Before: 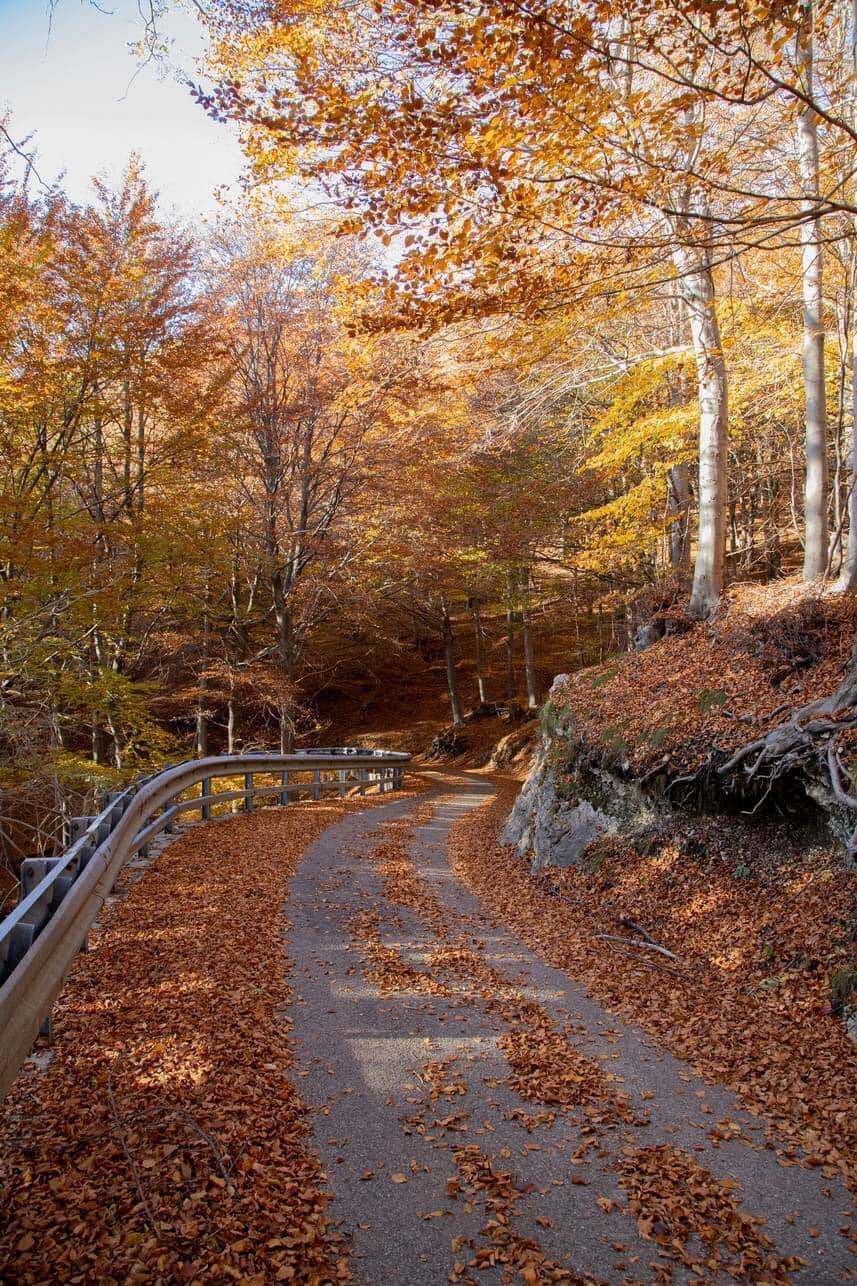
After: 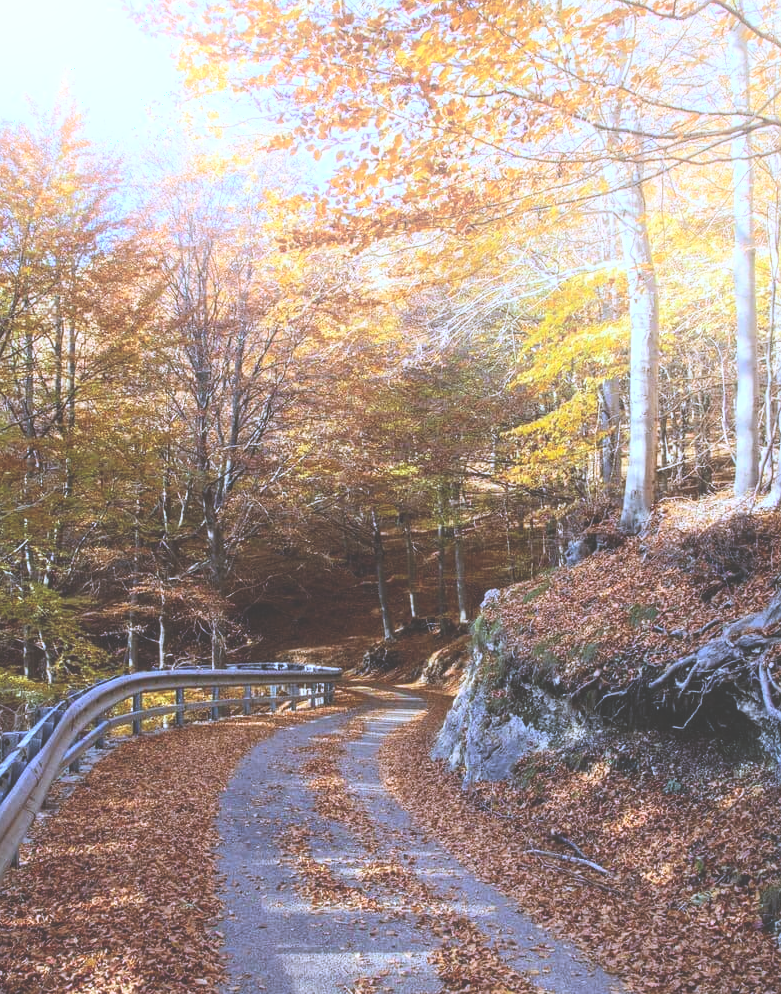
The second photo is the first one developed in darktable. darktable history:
local contrast: on, module defaults
crop: left 8.155%, top 6.611%, bottom 15.385%
shadows and highlights: shadows -54.3, highlights 86.09, soften with gaussian
white balance: red 0.871, blue 1.249
contrast brightness saturation: contrast 0.2, brightness 0.16, saturation 0.22
vibrance: on, module defaults
exposure: black level correction -0.041, exposure 0.064 EV, compensate highlight preservation false
